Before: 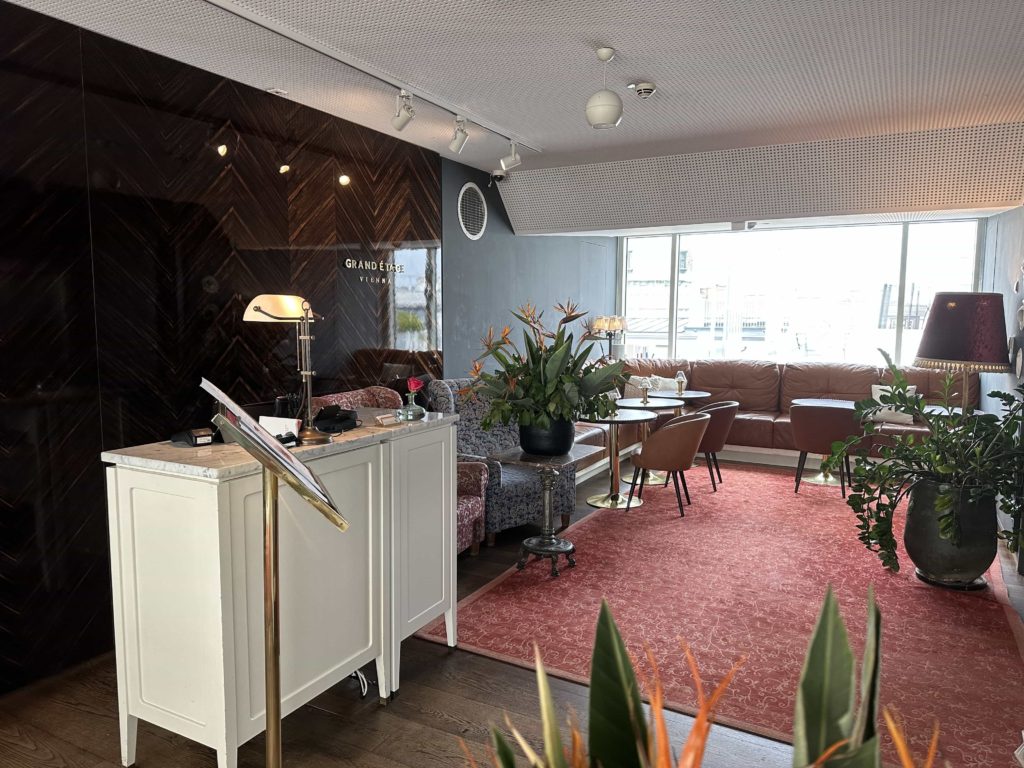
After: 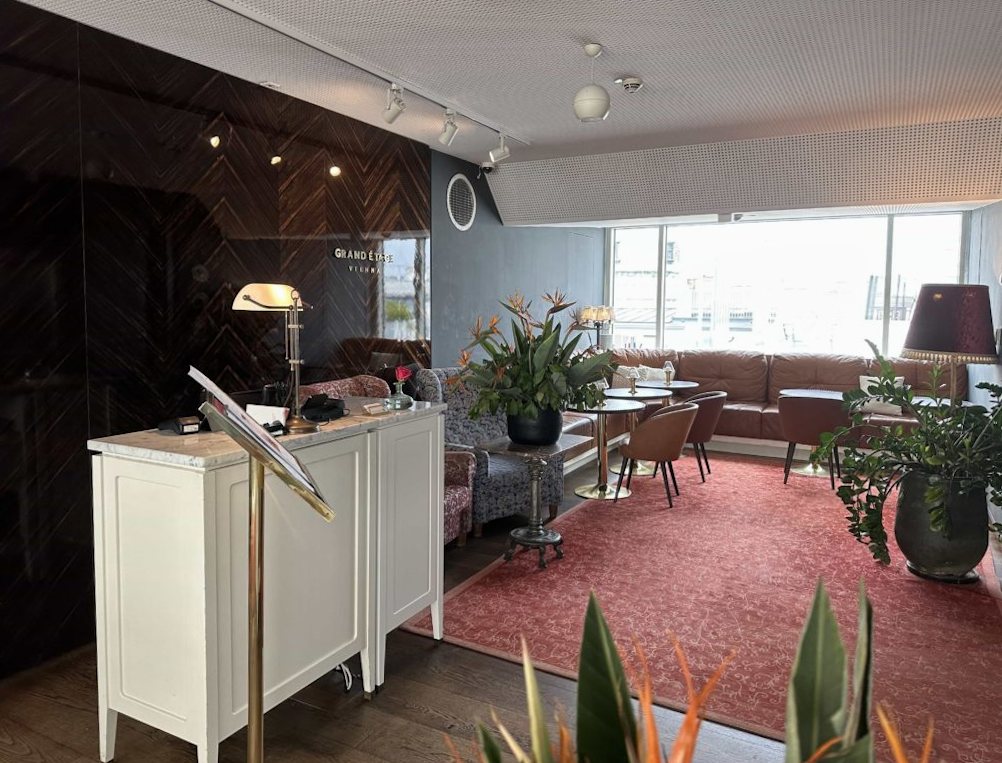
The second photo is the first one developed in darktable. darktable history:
tone equalizer: -7 EV 0.18 EV, -6 EV 0.12 EV, -5 EV 0.08 EV, -4 EV 0.04 EV, -2 EV -0.02 EV, -1 EV -0.04 EV, +0 EV -0.06 EV, luminance estimator HSV value / RGB max
rotate and perspective: rotation 0.226°, lens shift (vertical) -0.042, crop left 0.023, crop right 0.982, crop top 0.006, crop bottom 0.994
